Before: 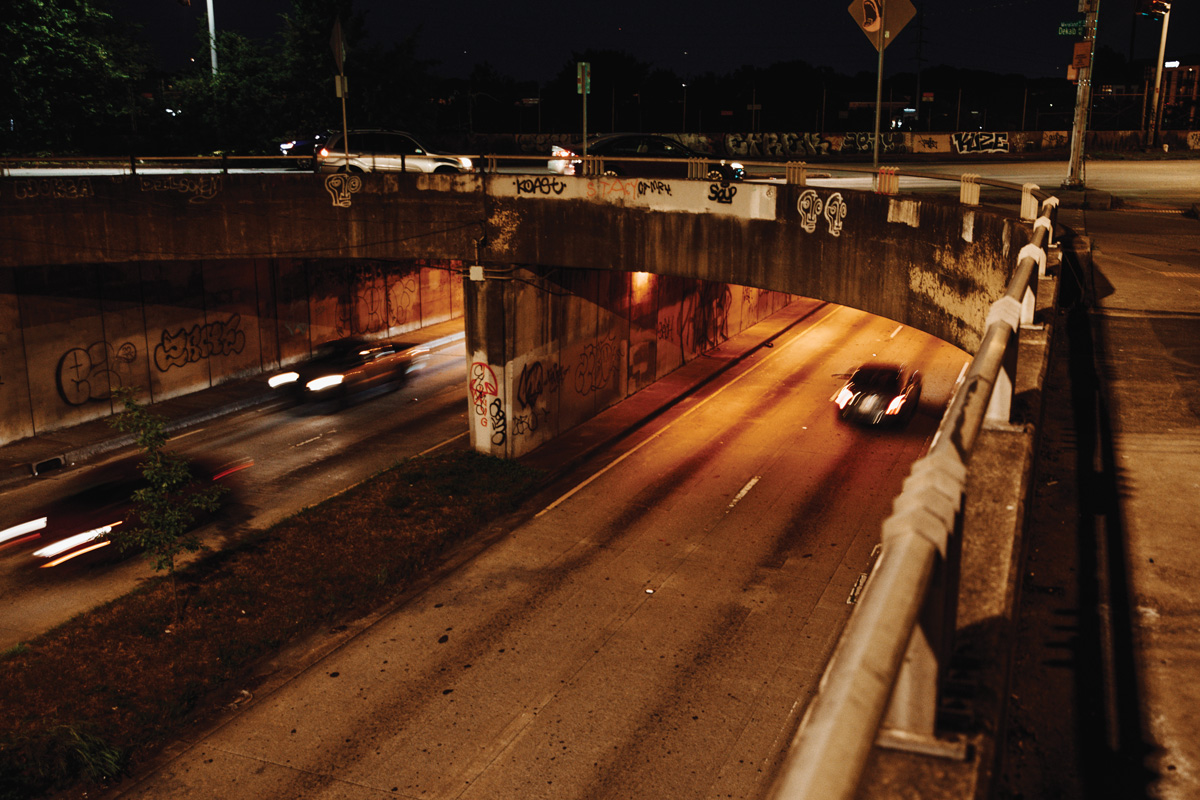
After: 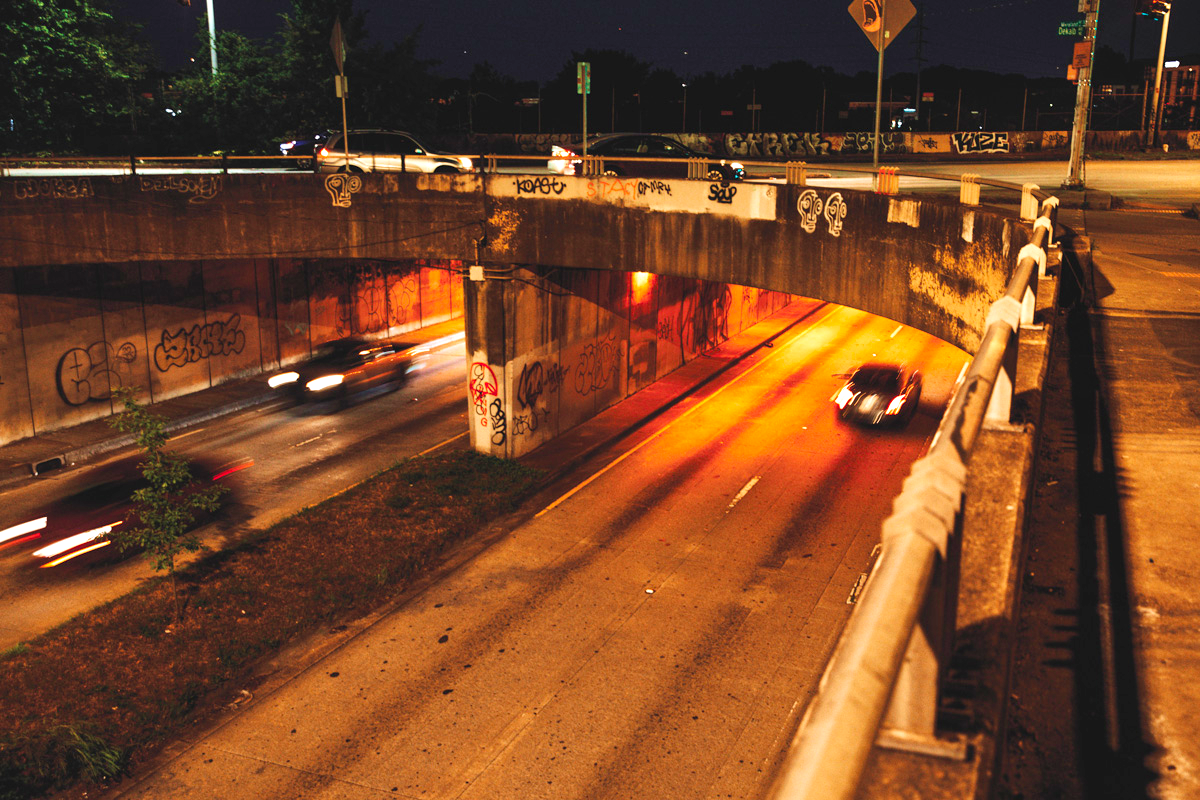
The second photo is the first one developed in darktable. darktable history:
exposure: exposure 0.662 EV, compensate exposure bias true, compensate highlight preservation false
shadows and highlights: shadows 20.88, highlights -81.41, soften with gaussian
contrast brightness saturation: contrast 0.069, brightness 0.172, saturation 0.401
velvia: on, module defaults
